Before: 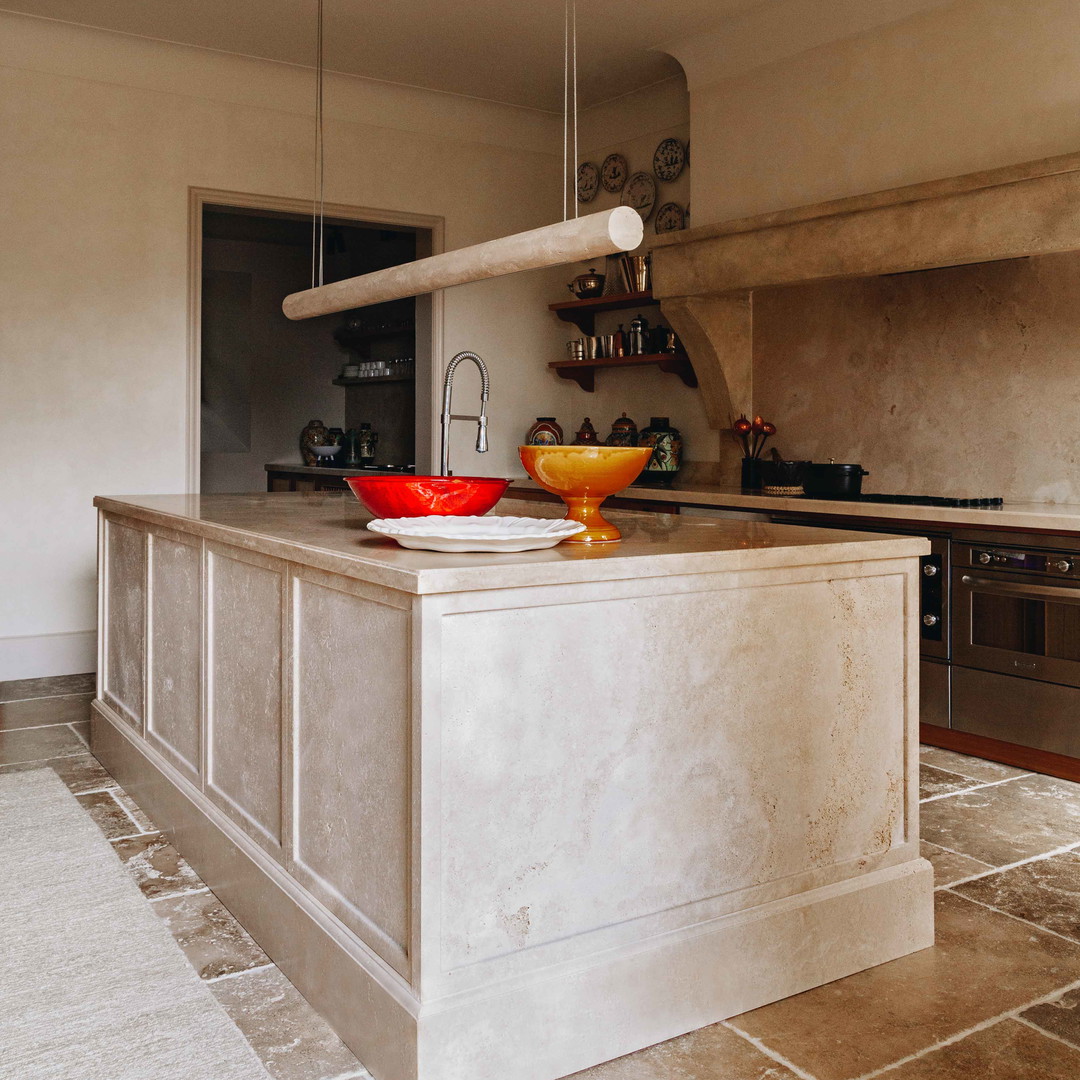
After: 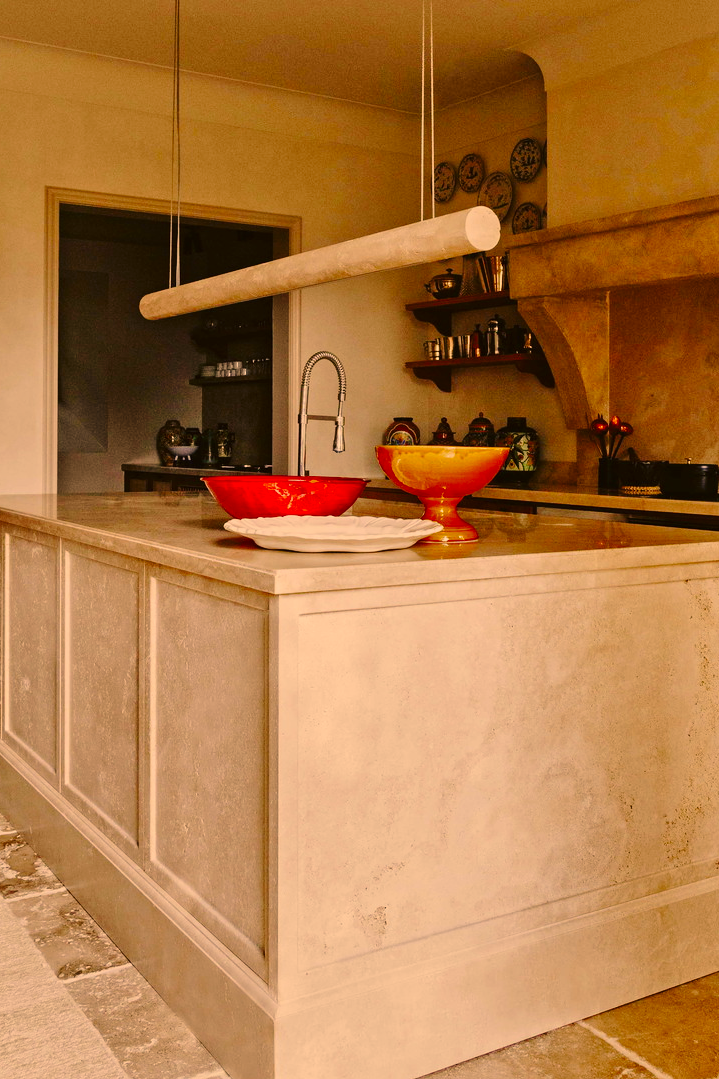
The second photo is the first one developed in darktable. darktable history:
crop and rotate: left 13.412%, right 19.945%
base curve: curves: ch0 [(0, 0) (0.028, 0.03) (0.121, 0.232) (0.46, 0.748) (0.859, 0.968) (1, 1)], preserve colors none
tone equalizer: -8 EV -0.039 EV, -7 EV 0.017 EV, -6 EV -0.008 EV, -5 EV 0.005 EV, -4 EV -0.044 EV, -3 EV -0.235 EV, -2 EV -0.663 EV, -1 EV -0.993 EV, +0 EV -0.951 EV, luminance estimator HSV value / RGB max
color correction: highlights a* 18.06, highlights b* 34.87, shadows a* 1.76, shadows b* 6.09, saturation 1.01
